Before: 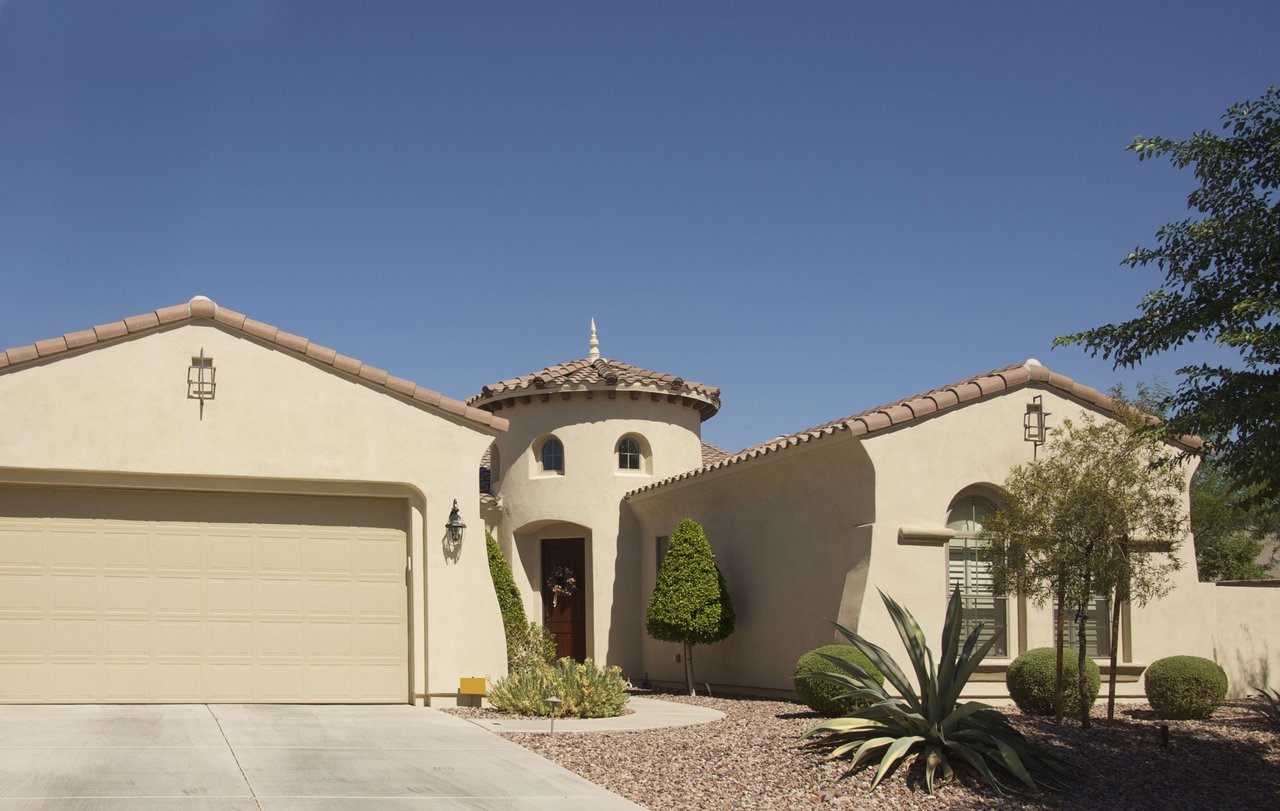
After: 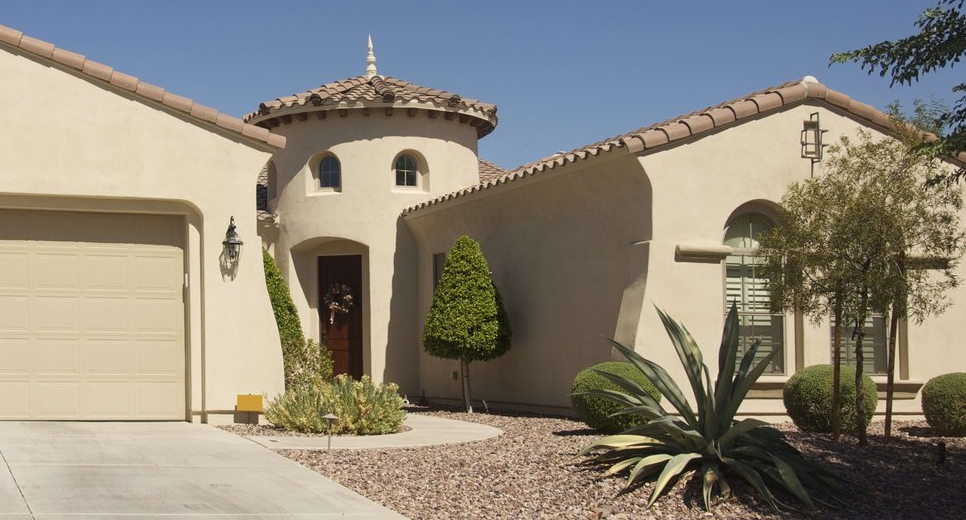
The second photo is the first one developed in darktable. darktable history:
crop and rotate: left 17.457%, top 34.984%, right 7.035%, bottom 0.862%
